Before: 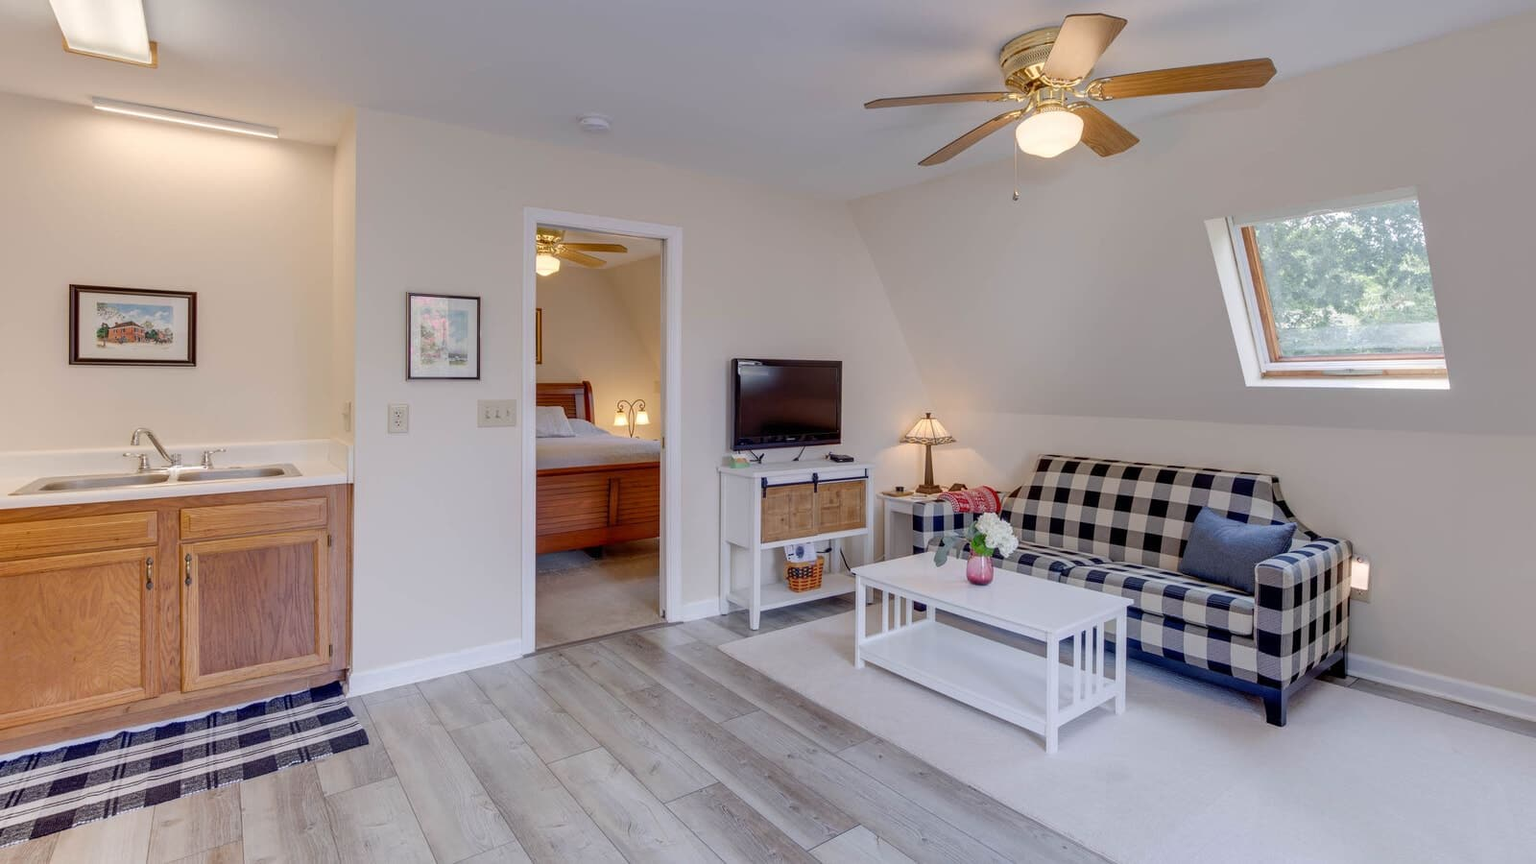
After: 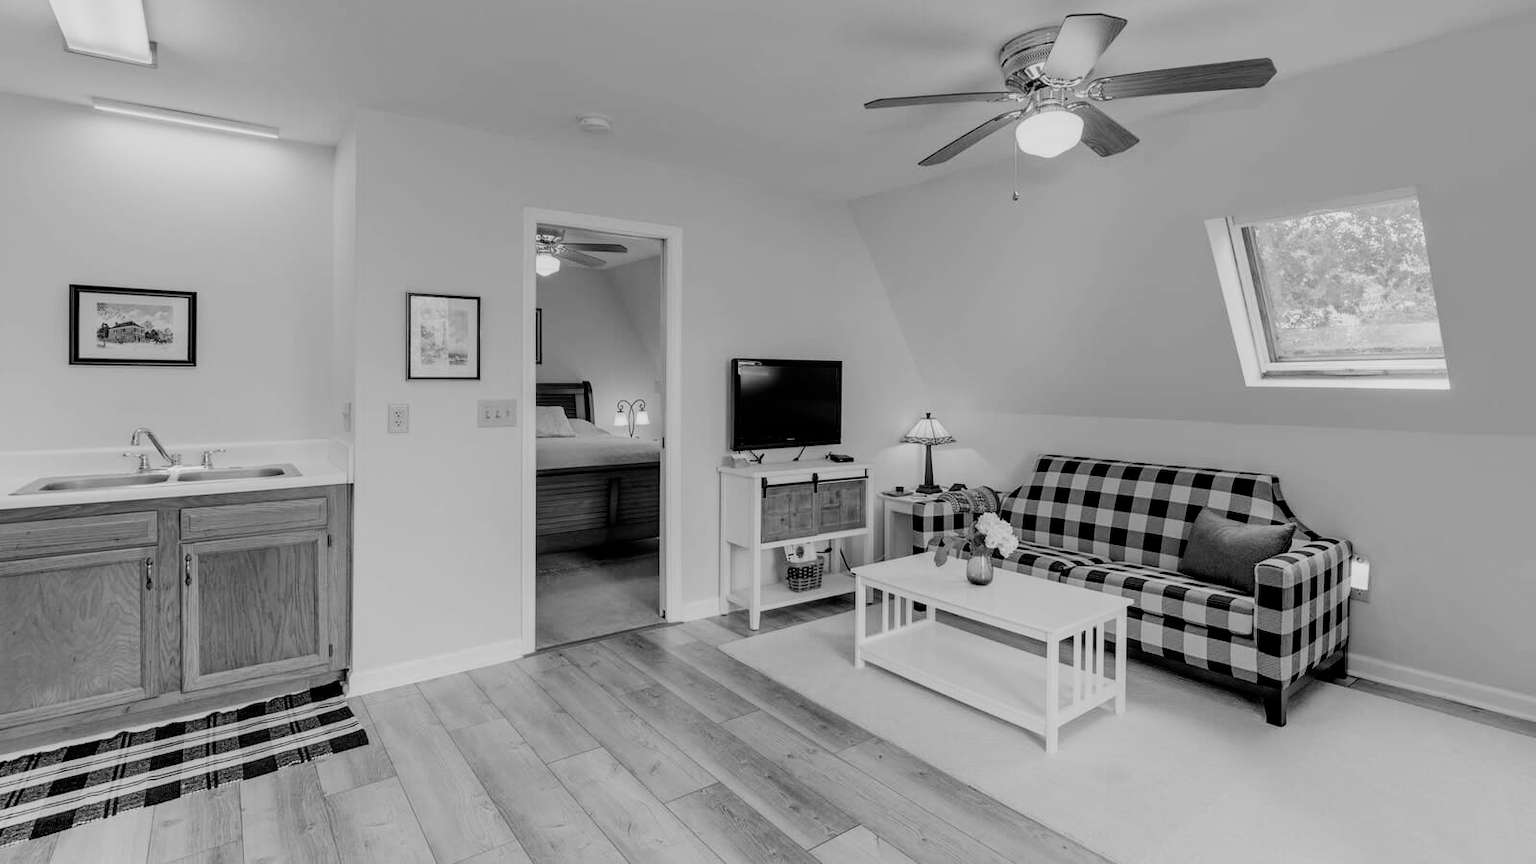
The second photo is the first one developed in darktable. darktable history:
color calibration: output gray [0.28, 0.41, 0.31, 0], gray › normalize channels true, illuminant same as pipeline (D50), adaptation XYZ, x 0.346, y 0.359, gamut compression 0
filmic rgb: black relative exposure -5 EV, hardness 2.88, contrast 1.3, highlights saturation mix -30%
